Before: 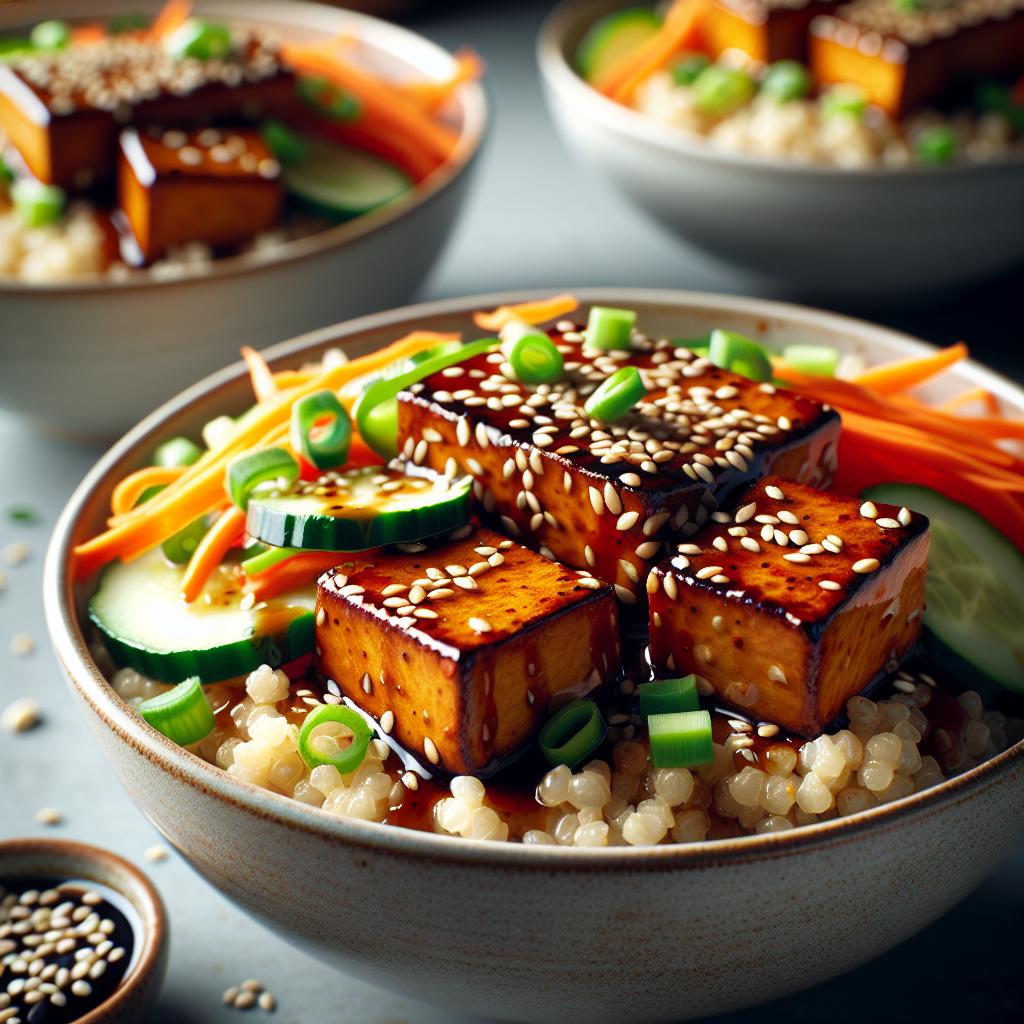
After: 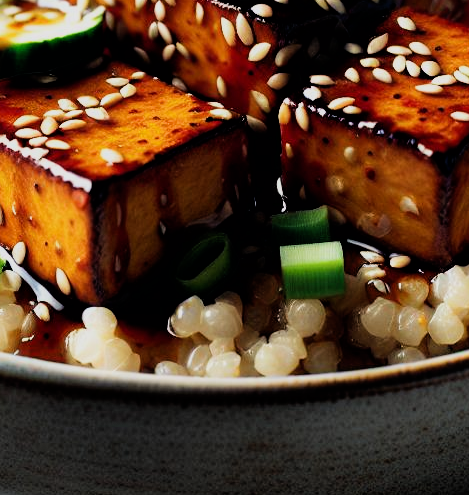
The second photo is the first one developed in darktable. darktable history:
crop: left 35.976%, top 45.819%, right 18.162%, bottom 5.807%
filmic rgb: black relative exposure -5 EV, hardness 2.88, contrast 1.3, highlights saturation mix -30%
